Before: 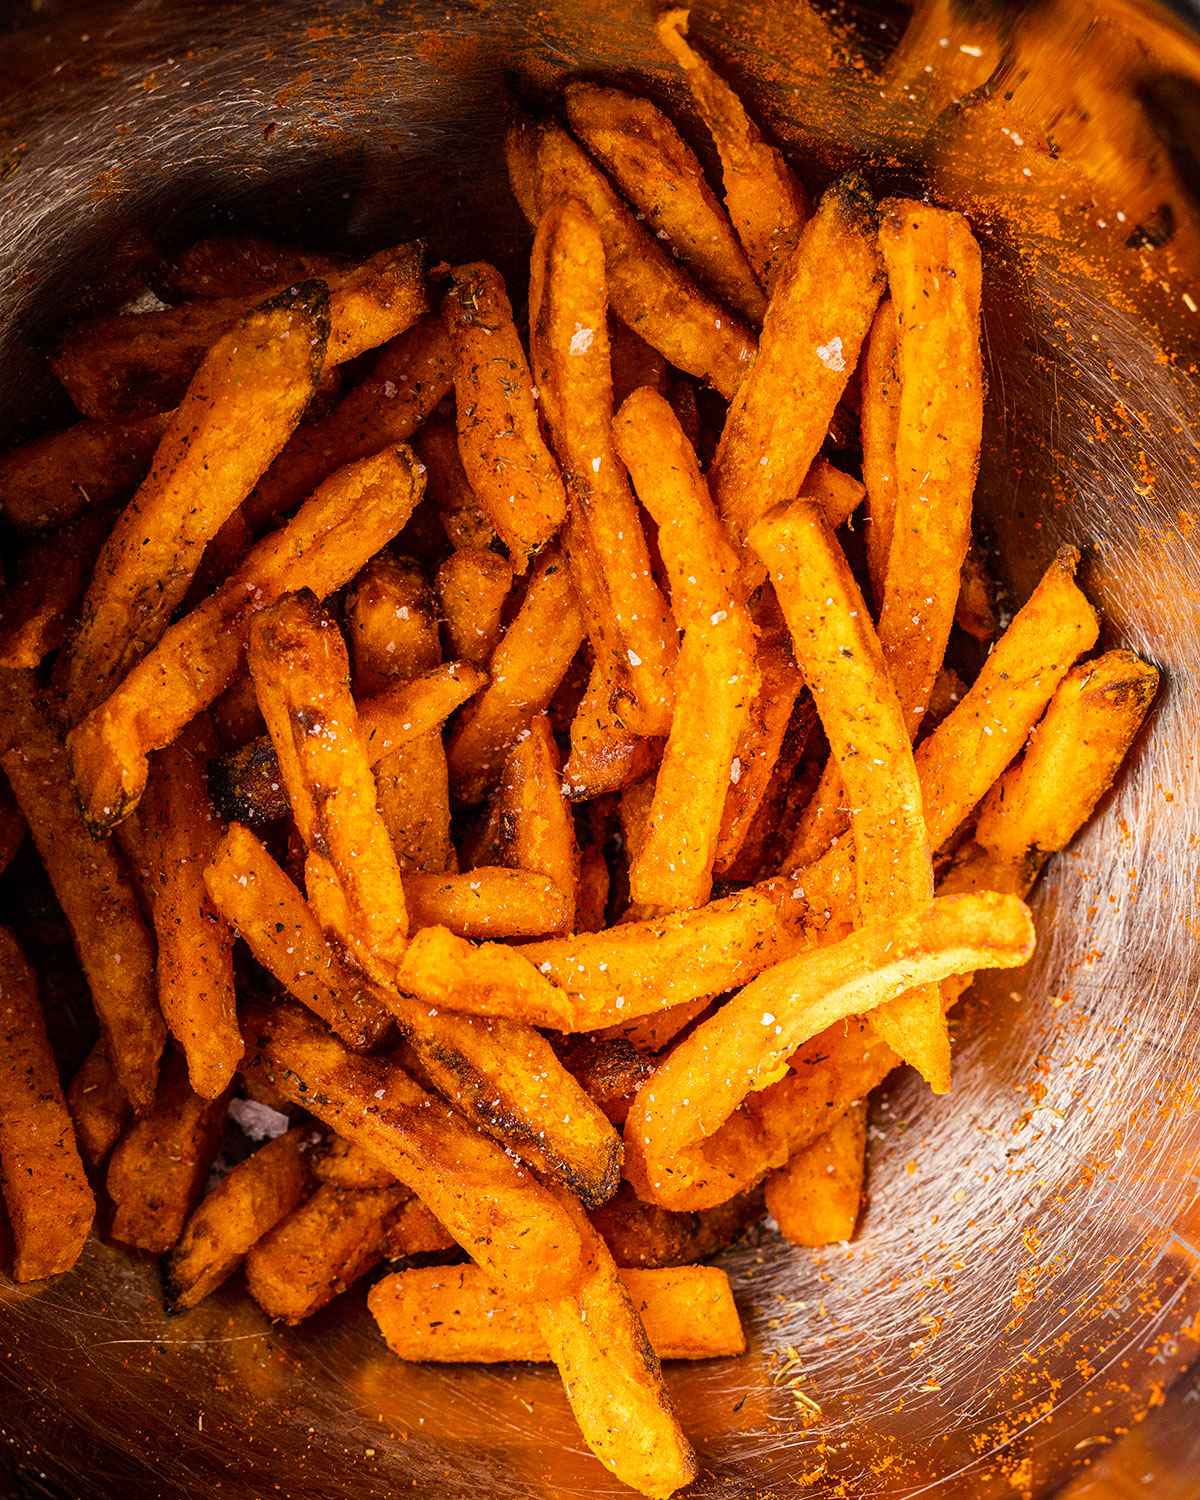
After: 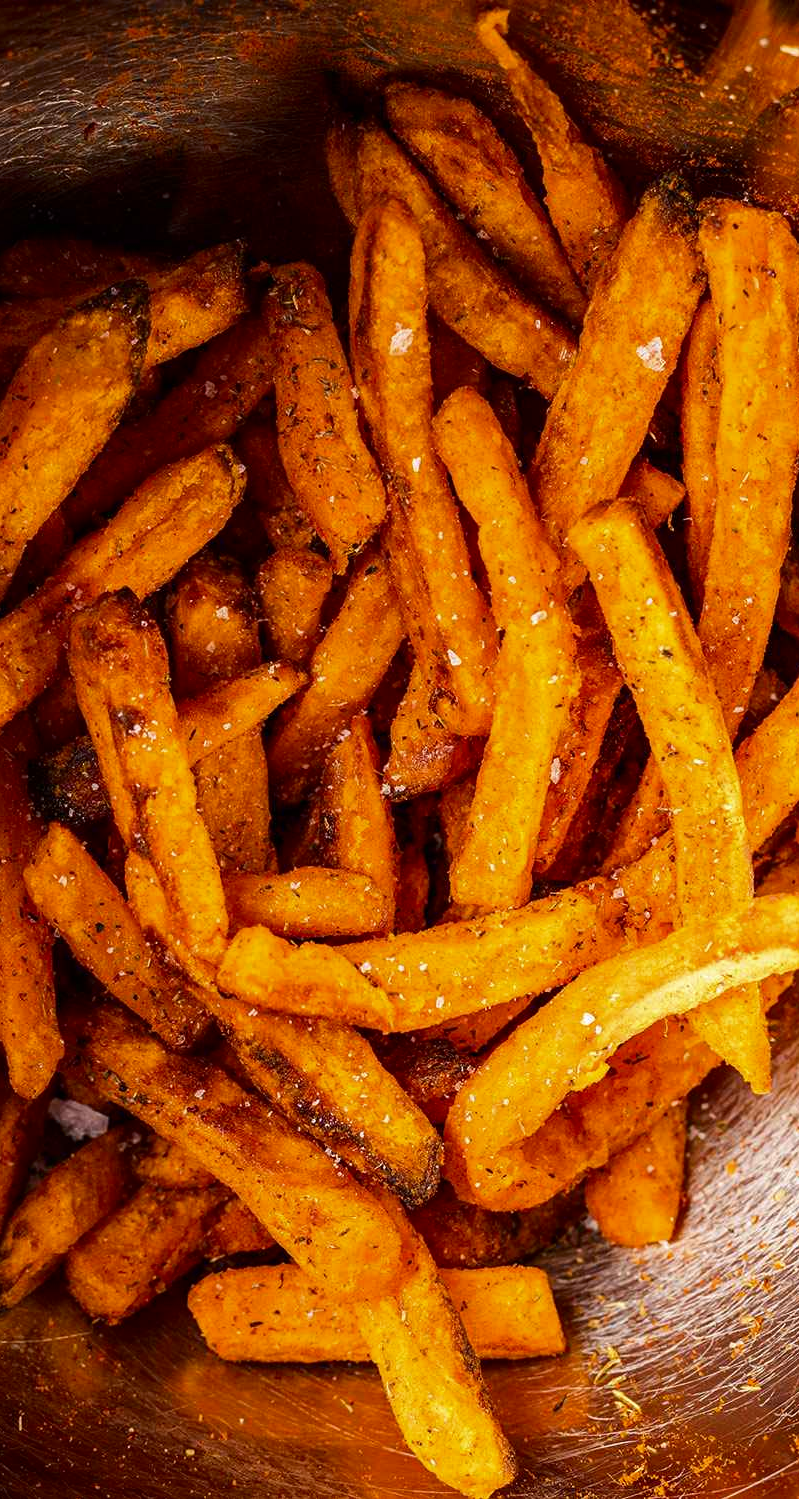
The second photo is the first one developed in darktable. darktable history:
crop and rotate: left 15.055%, right 18.278%
contrast brightness saturation: brightness -0.09
